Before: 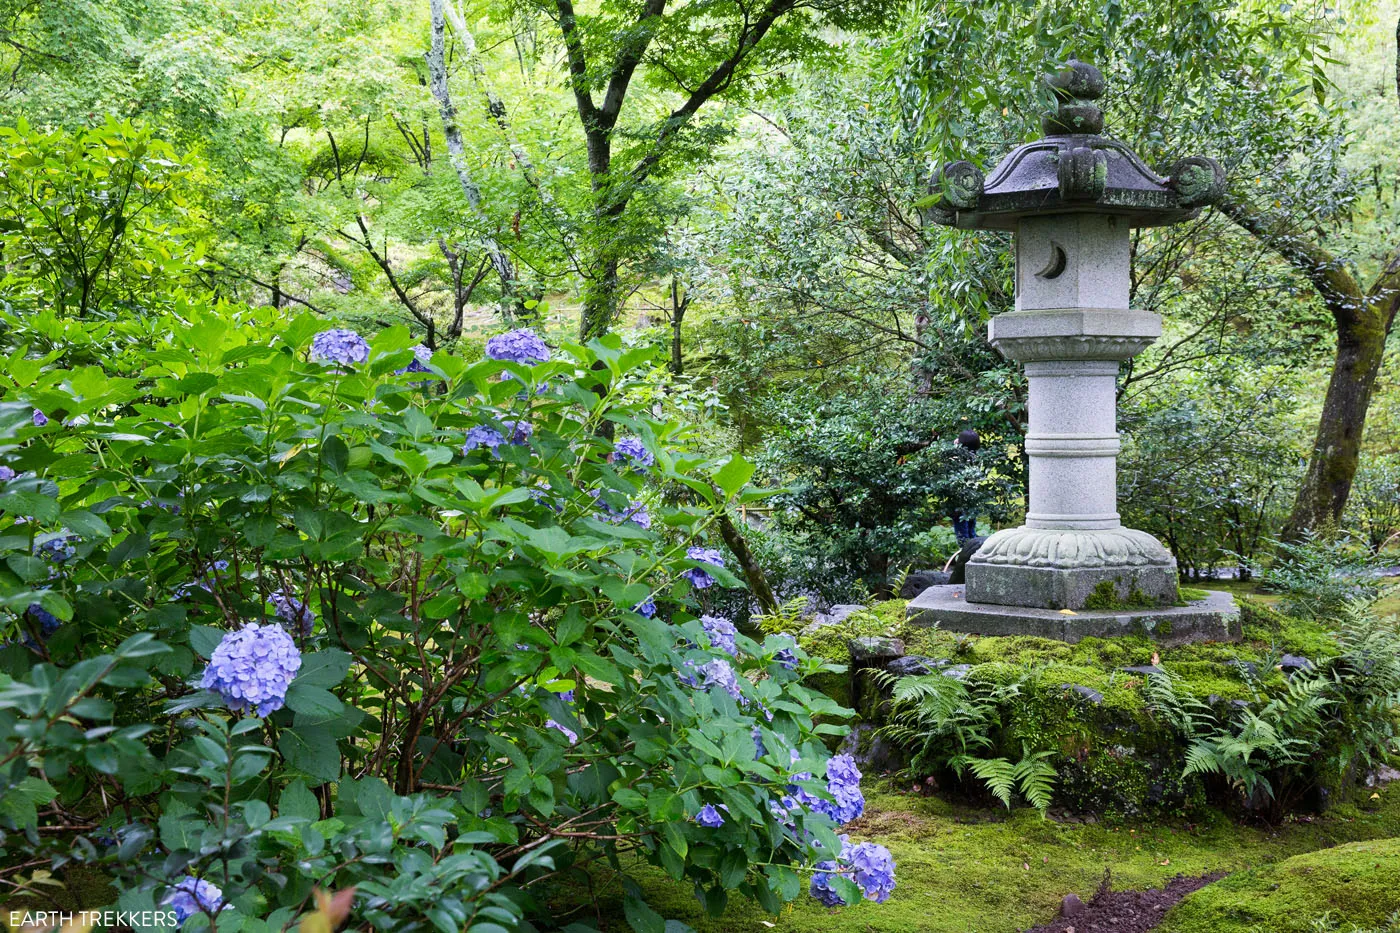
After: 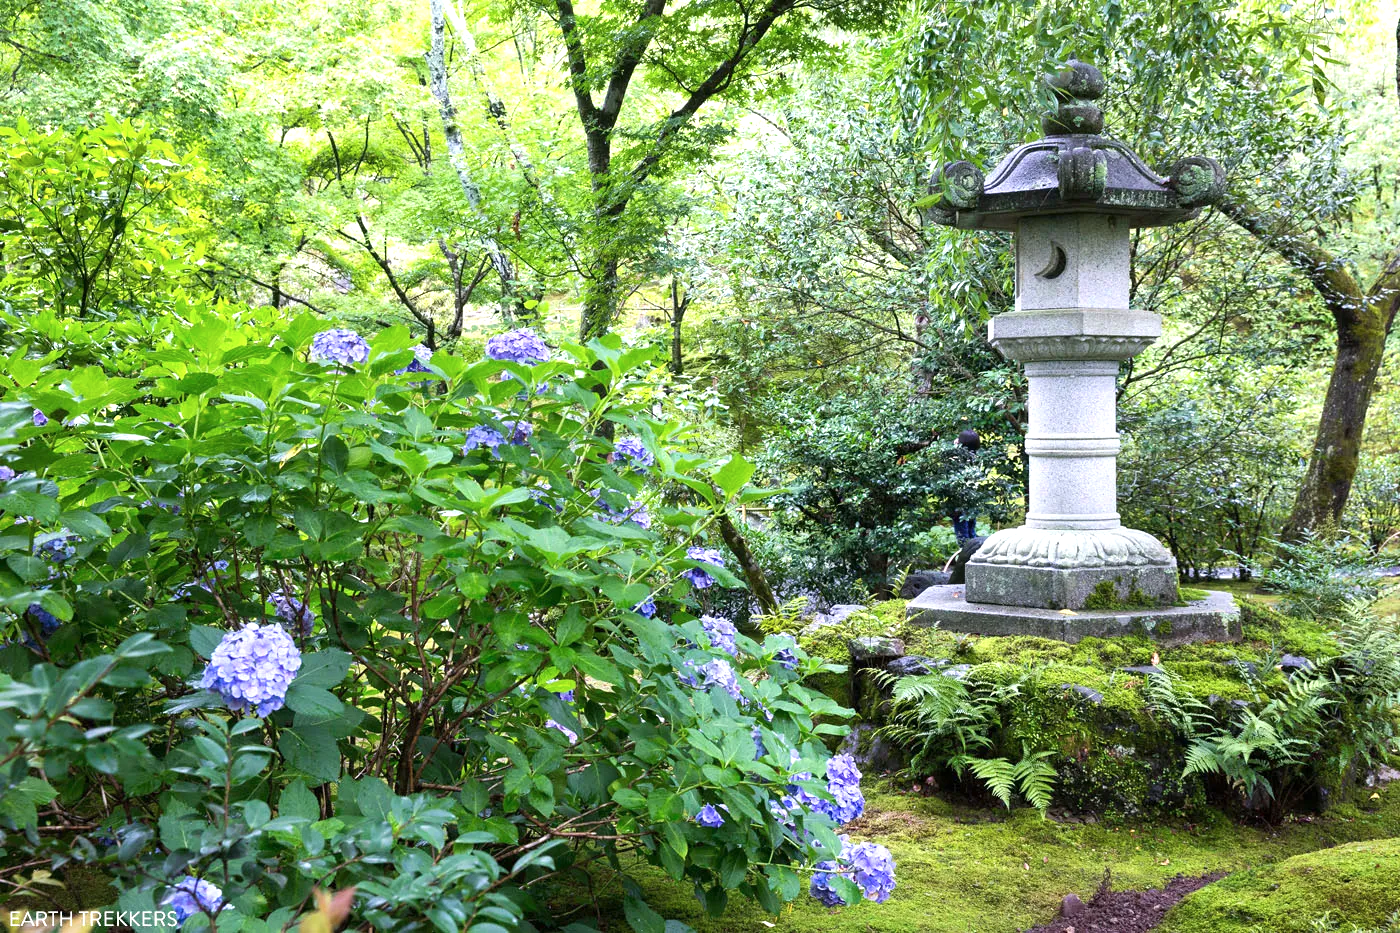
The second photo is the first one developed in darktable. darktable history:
exposure: exposure 0.644 EV, compensate exposure bias true, compensate highlight preservation false
color zones: curves: ch0 [(0, 0.5) (0.143, 0.52) (0.286, 0.5) (0.429, 0.5) (0.571, 0.5) (0.714, 0.5) (0.857, 0.5) (1, 0.5)]; ch1 [(0, 0.489) (0.155, 0.45) (0.286, 0.466) (0.429, 0.5) (0.571, 0.5) (0.714, 0.5) (0.857, 0.5) (1, 0.489)]
